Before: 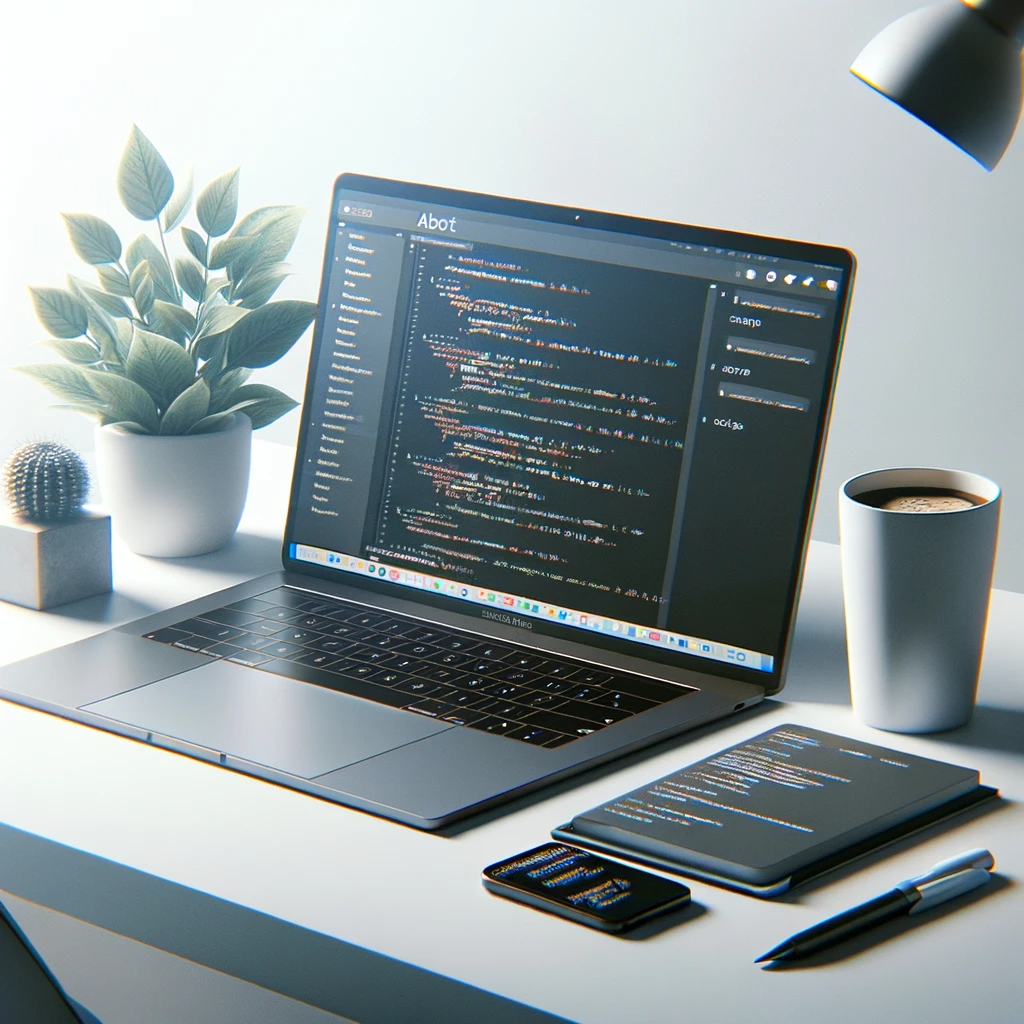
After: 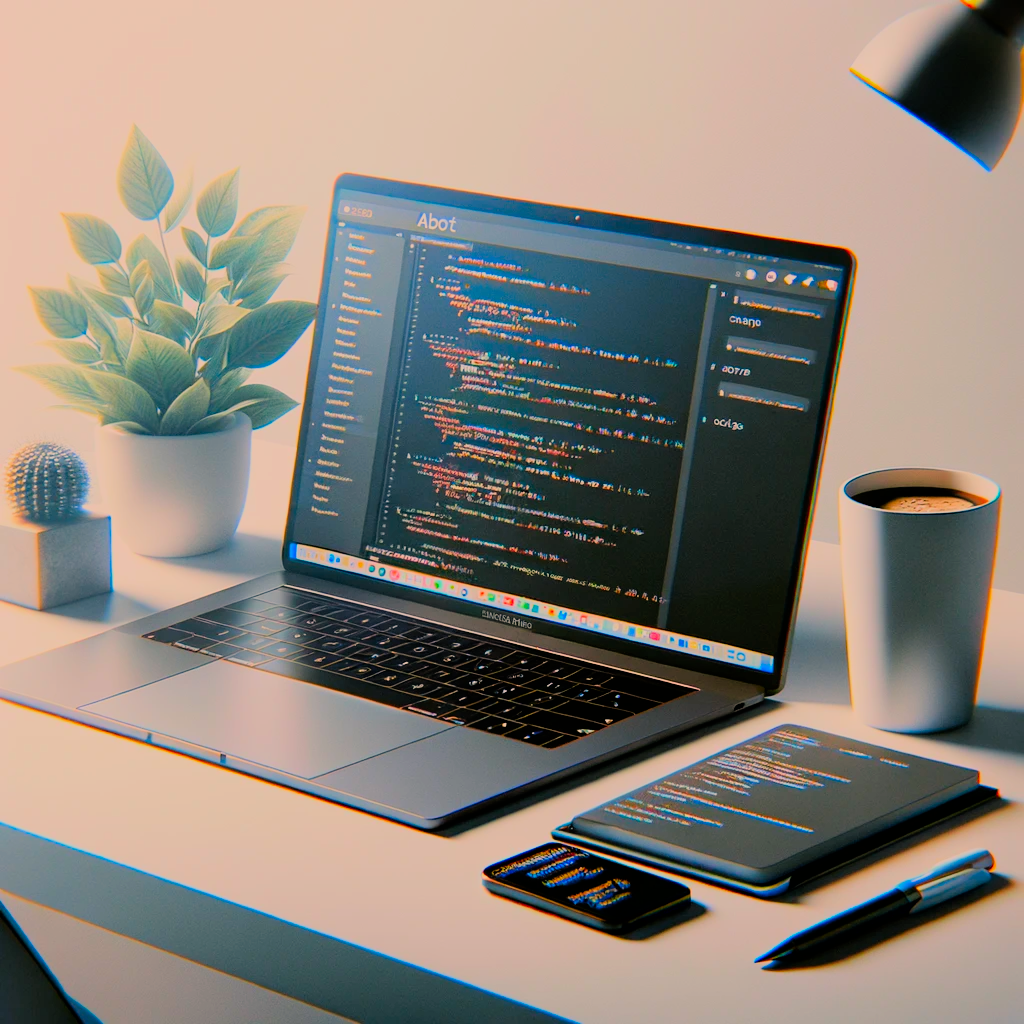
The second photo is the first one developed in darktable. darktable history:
filmic rgb: black relative exposure -6.15 EV, white relative exposure 6.96 EV, hardness 2.23, color science v6 (2022)
white balance: red 1.127, blue 0.943
color correction: saturation 1.8
